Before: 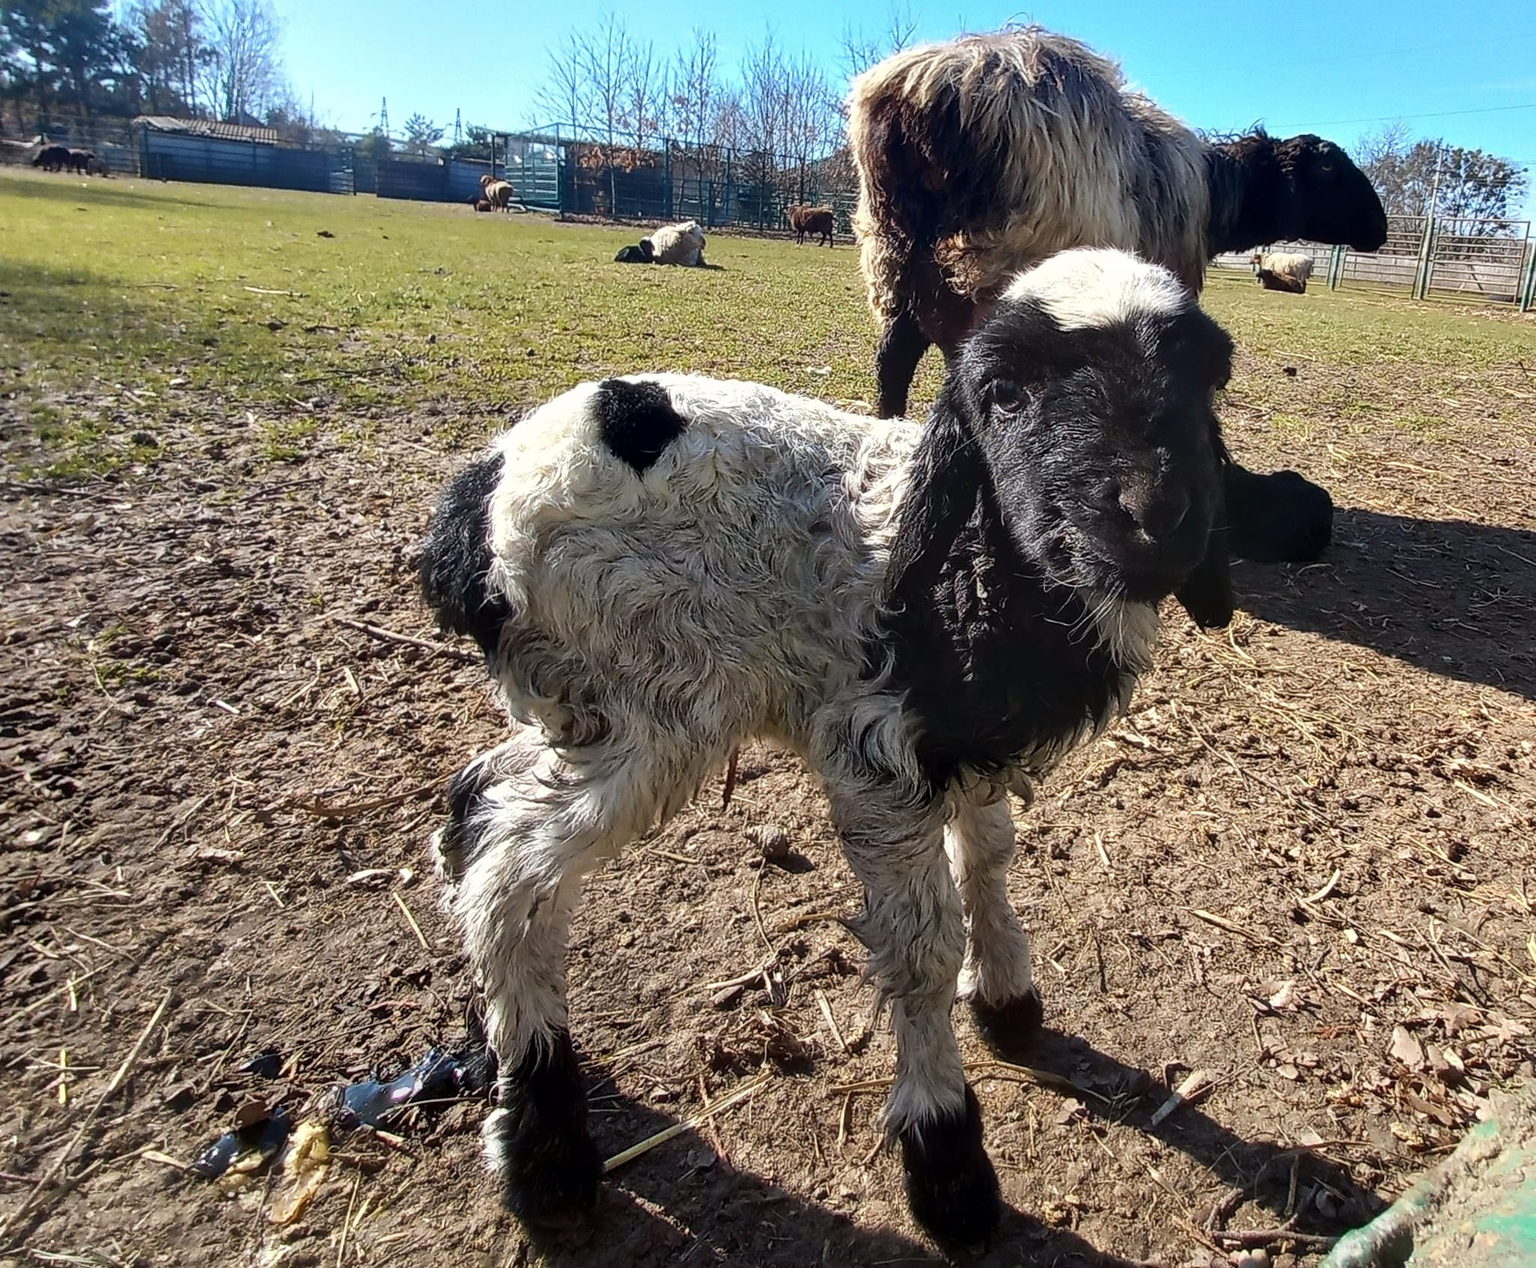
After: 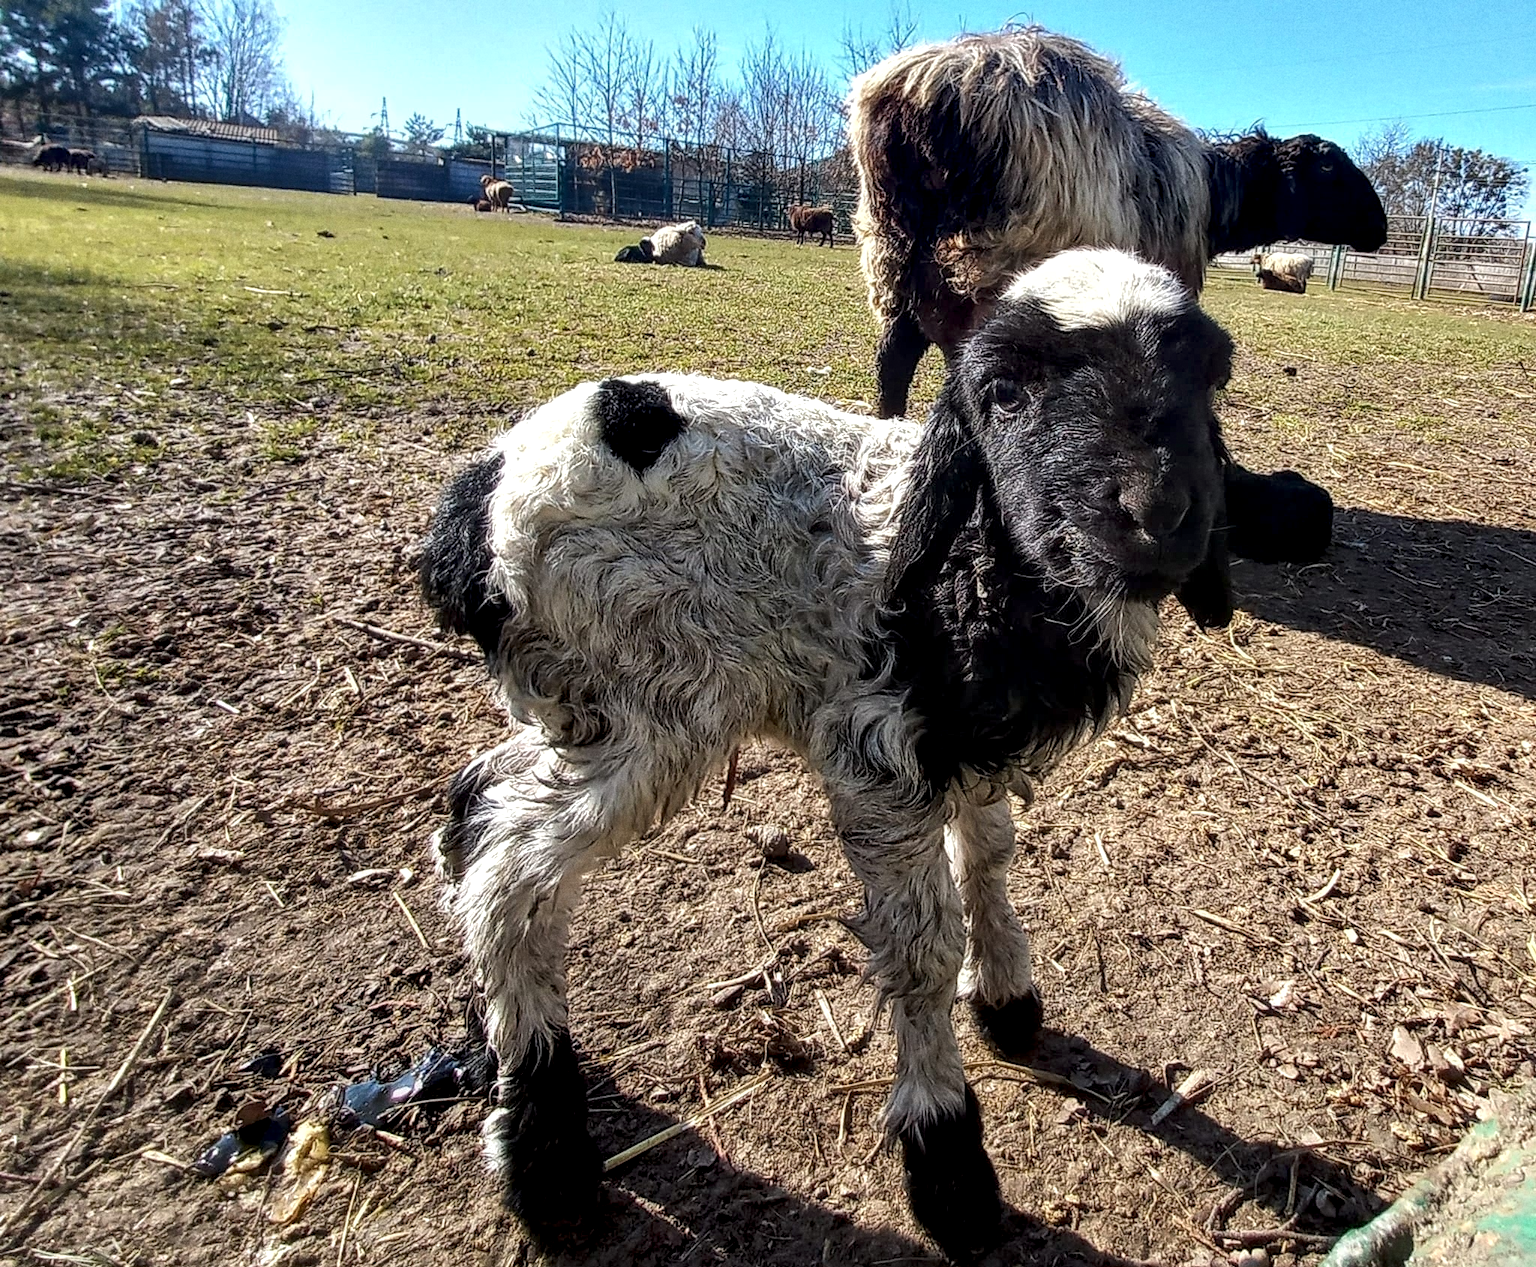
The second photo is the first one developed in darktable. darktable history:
grain: on, module defaults
local contrast: highlights 100%, shadows 100%, detail 200%, midtone range 0.2
